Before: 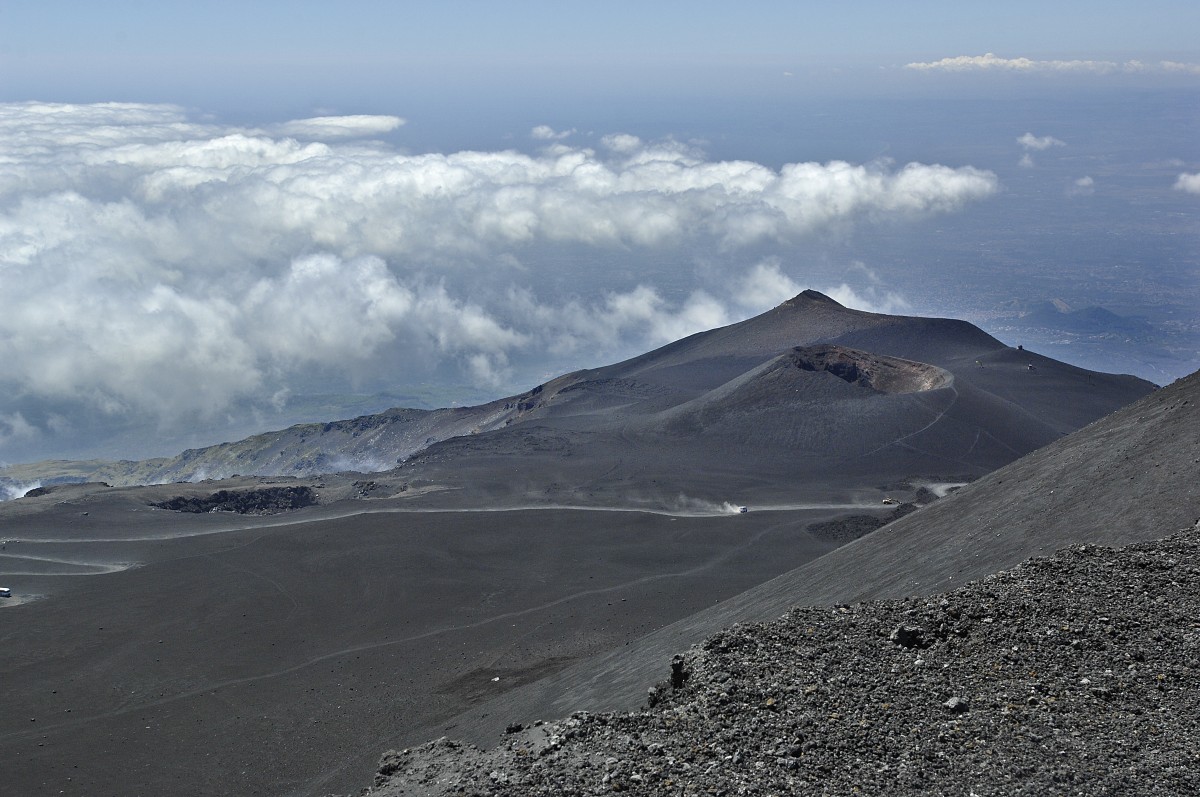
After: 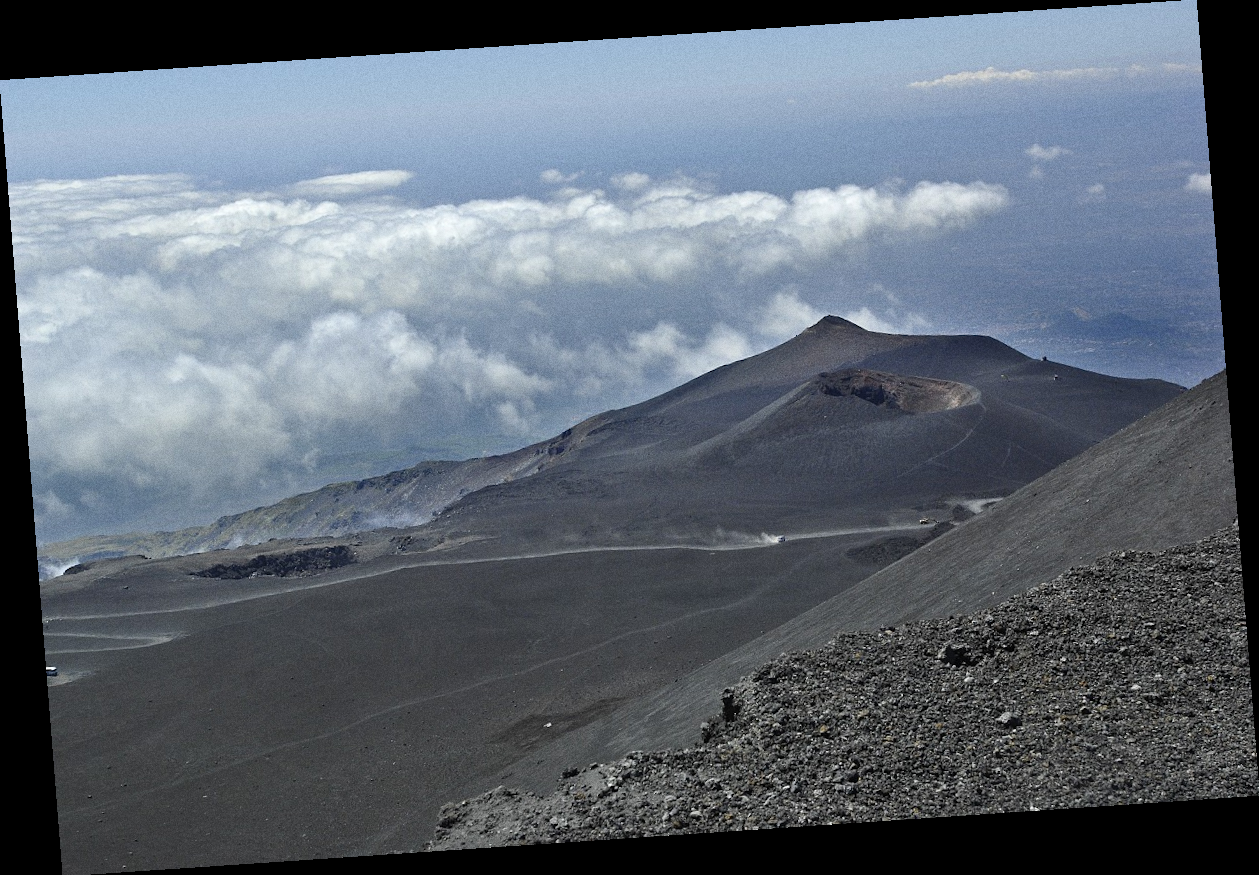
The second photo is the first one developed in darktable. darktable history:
rotate and perspective: rotation -4.2°, shear 0.006, automatic cropping off
grain: coarseness 0.09 ISO
